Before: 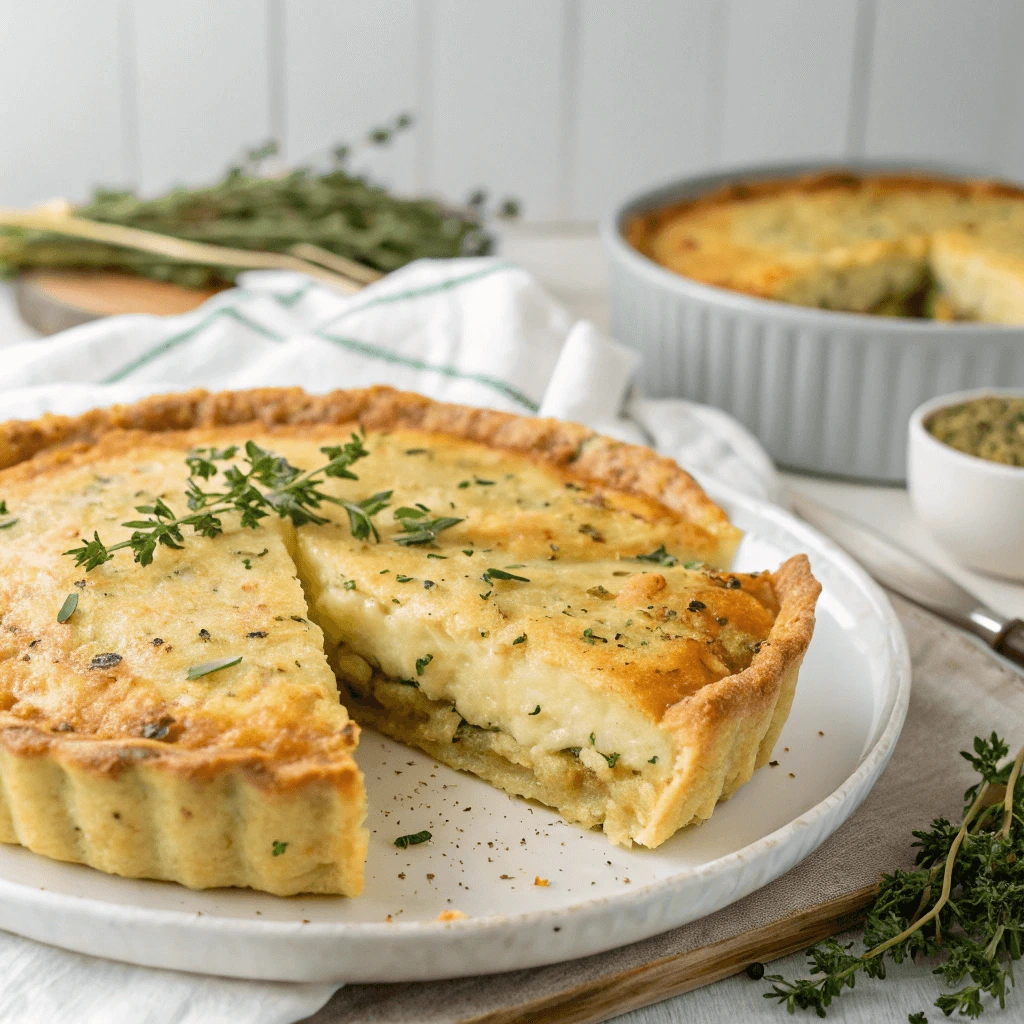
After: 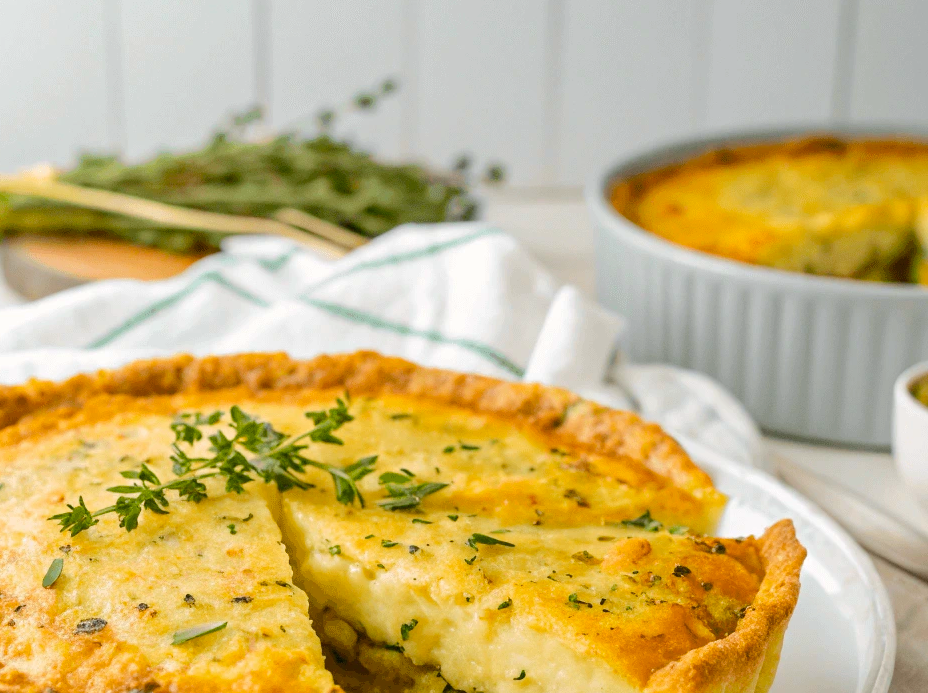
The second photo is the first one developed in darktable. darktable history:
crop: left 1.509%, top 3.452%, right 7.696%, bottom 28.452%
color balance rgb: perceptual saturation grading › global saturation 25%, perceptual brilliance grading › mid-tones 10%, perceptual brilliance grading › shadows 15%, global vibrance 20%
